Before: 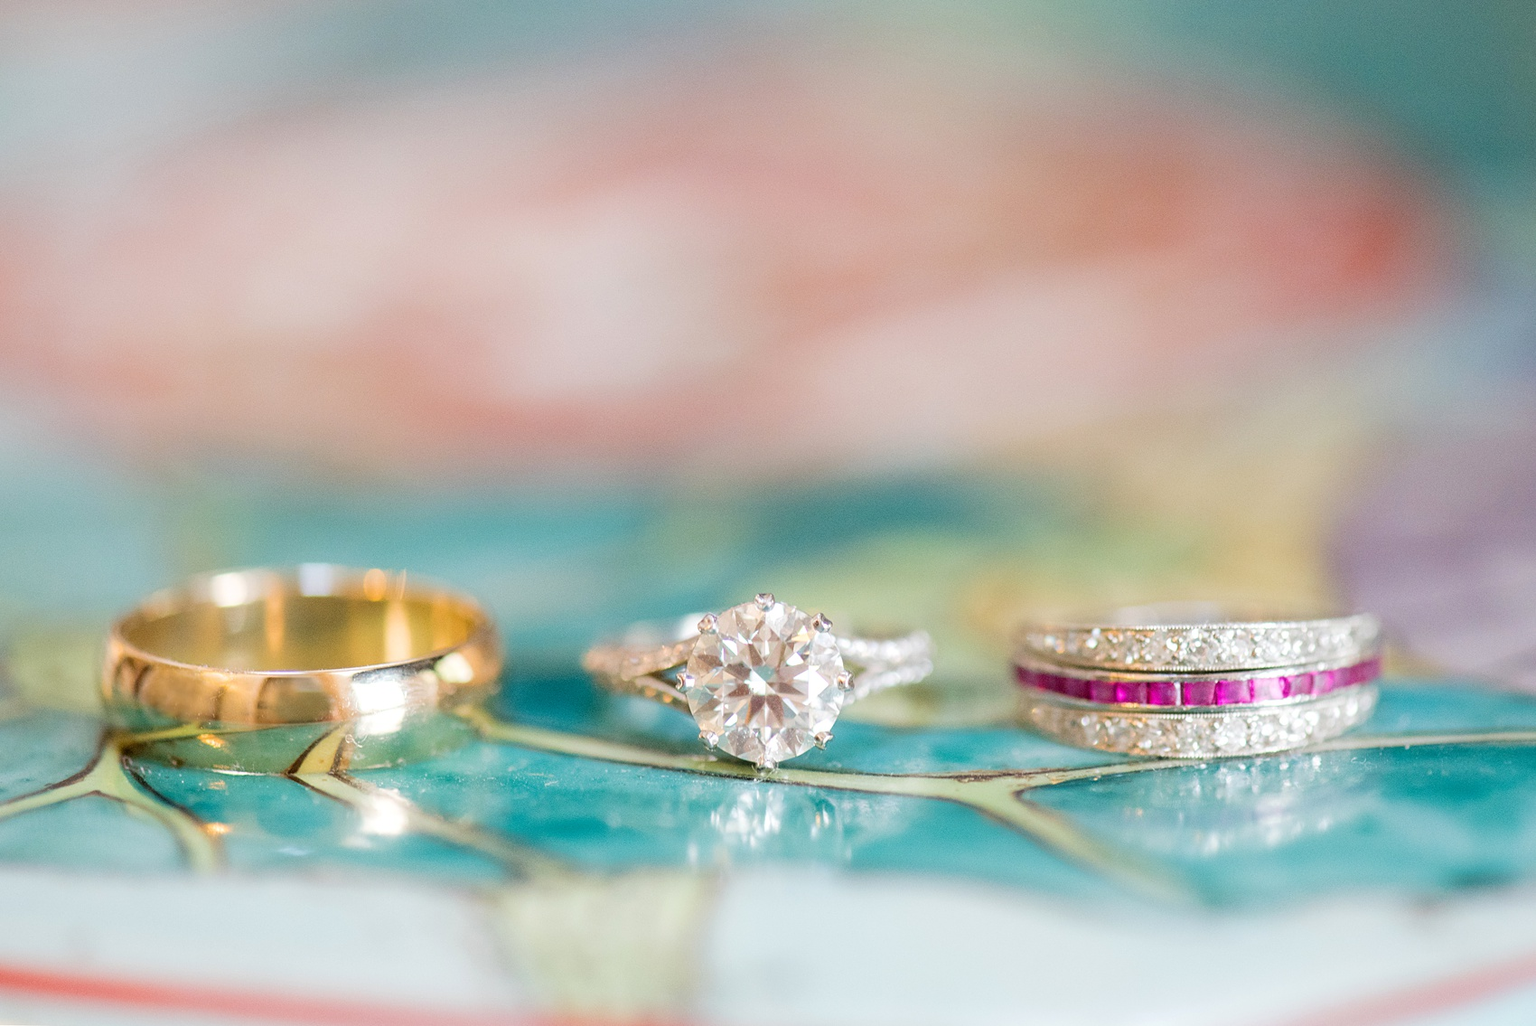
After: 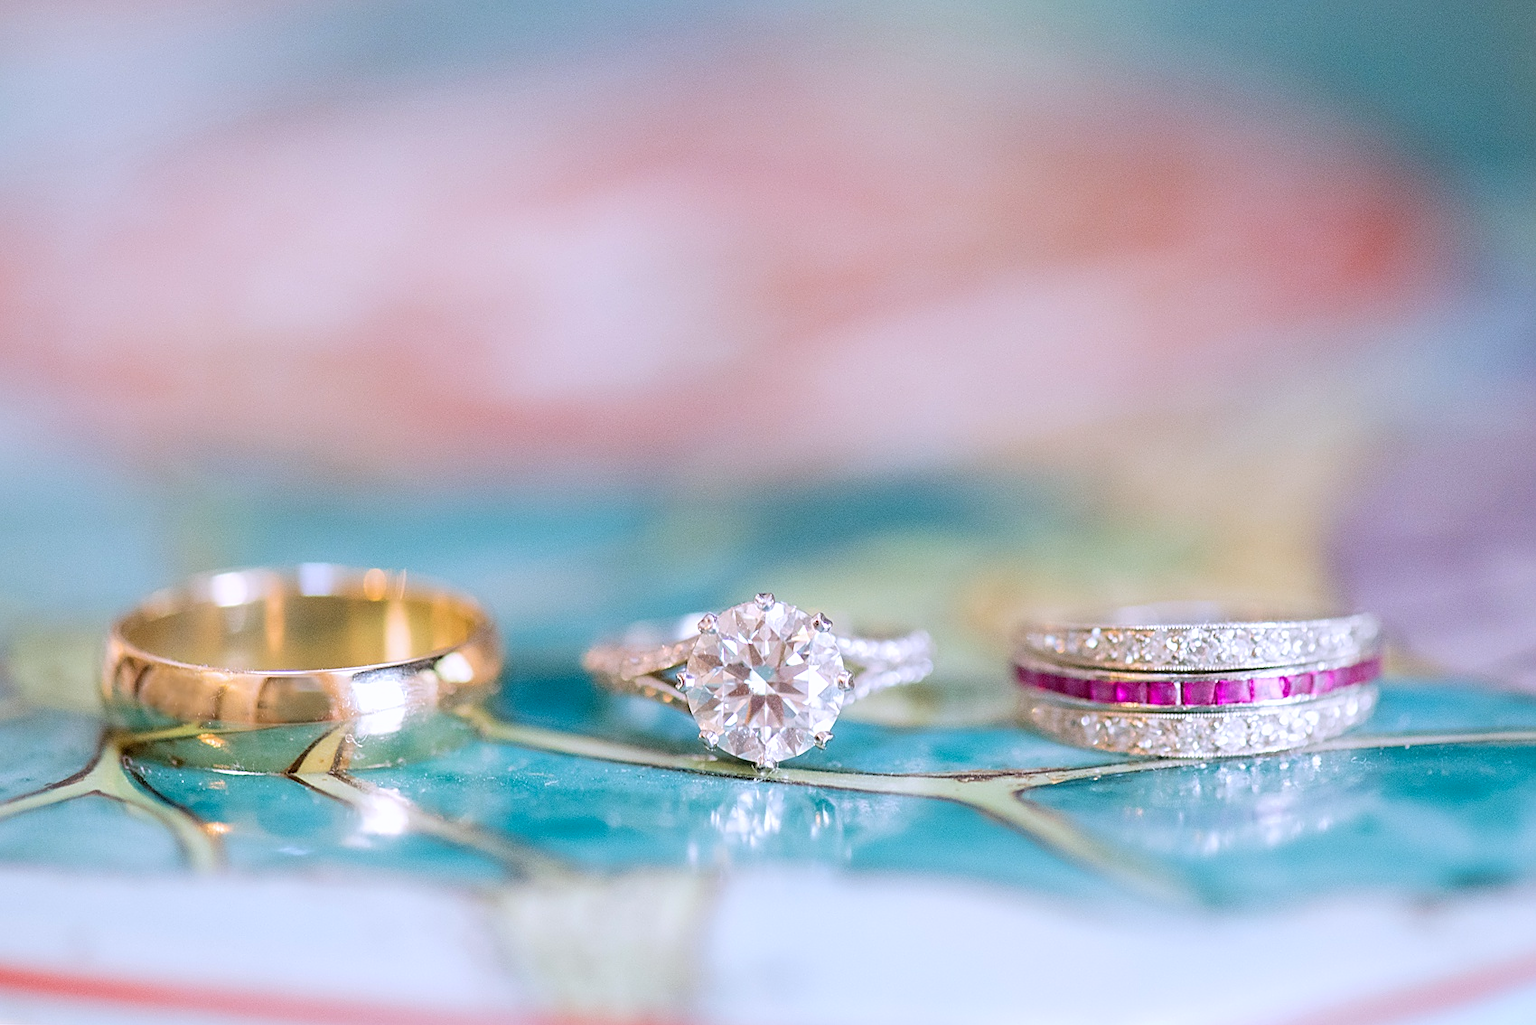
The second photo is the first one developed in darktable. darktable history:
sharpen: on, module defaults
color calibration: illuminant custom, x 0.363, y 0.385, temperature 4527.83 K
